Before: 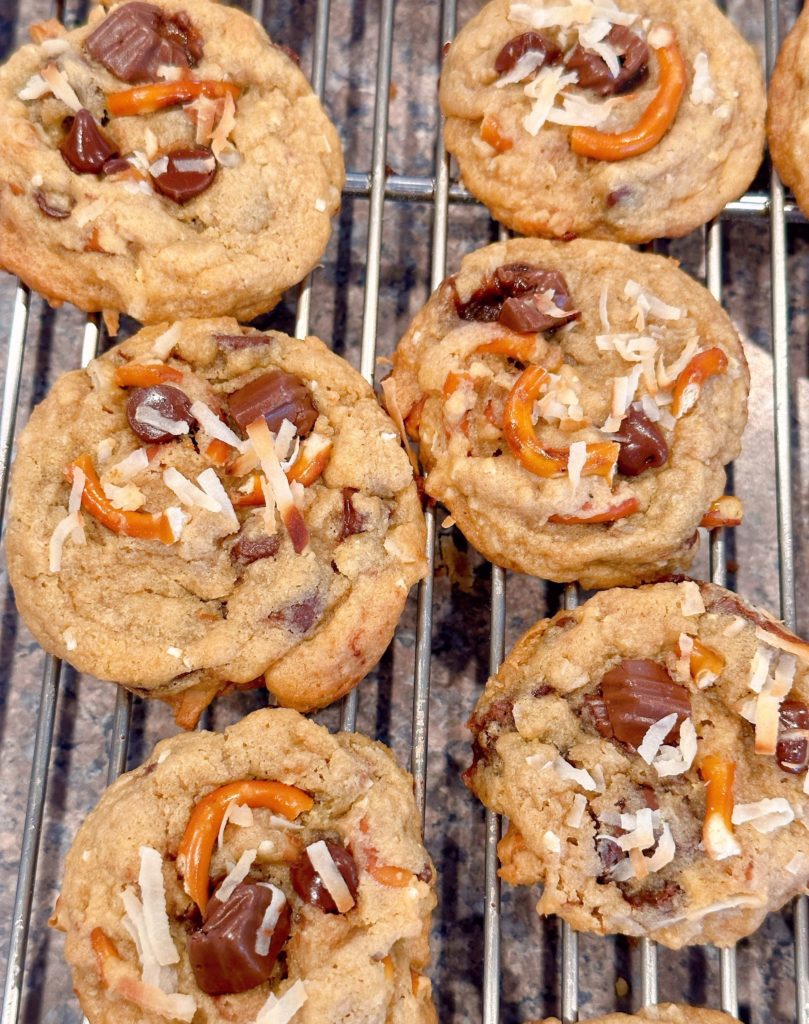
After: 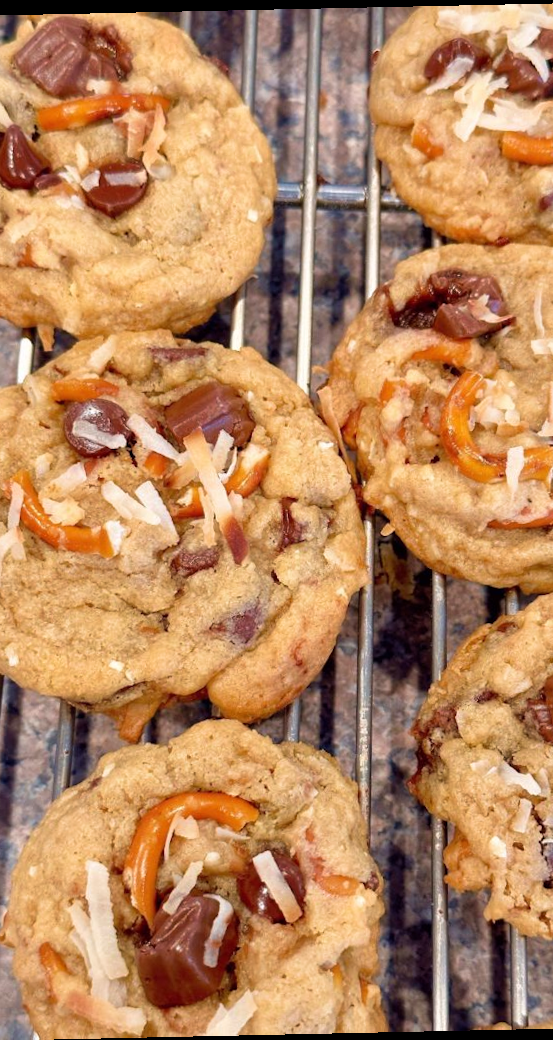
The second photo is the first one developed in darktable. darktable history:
rotate and perspective: rotation -1.24°, automatic cropping off
velvia: on, module defaults
crop and rotate: left 8.786%, right 24.548%
